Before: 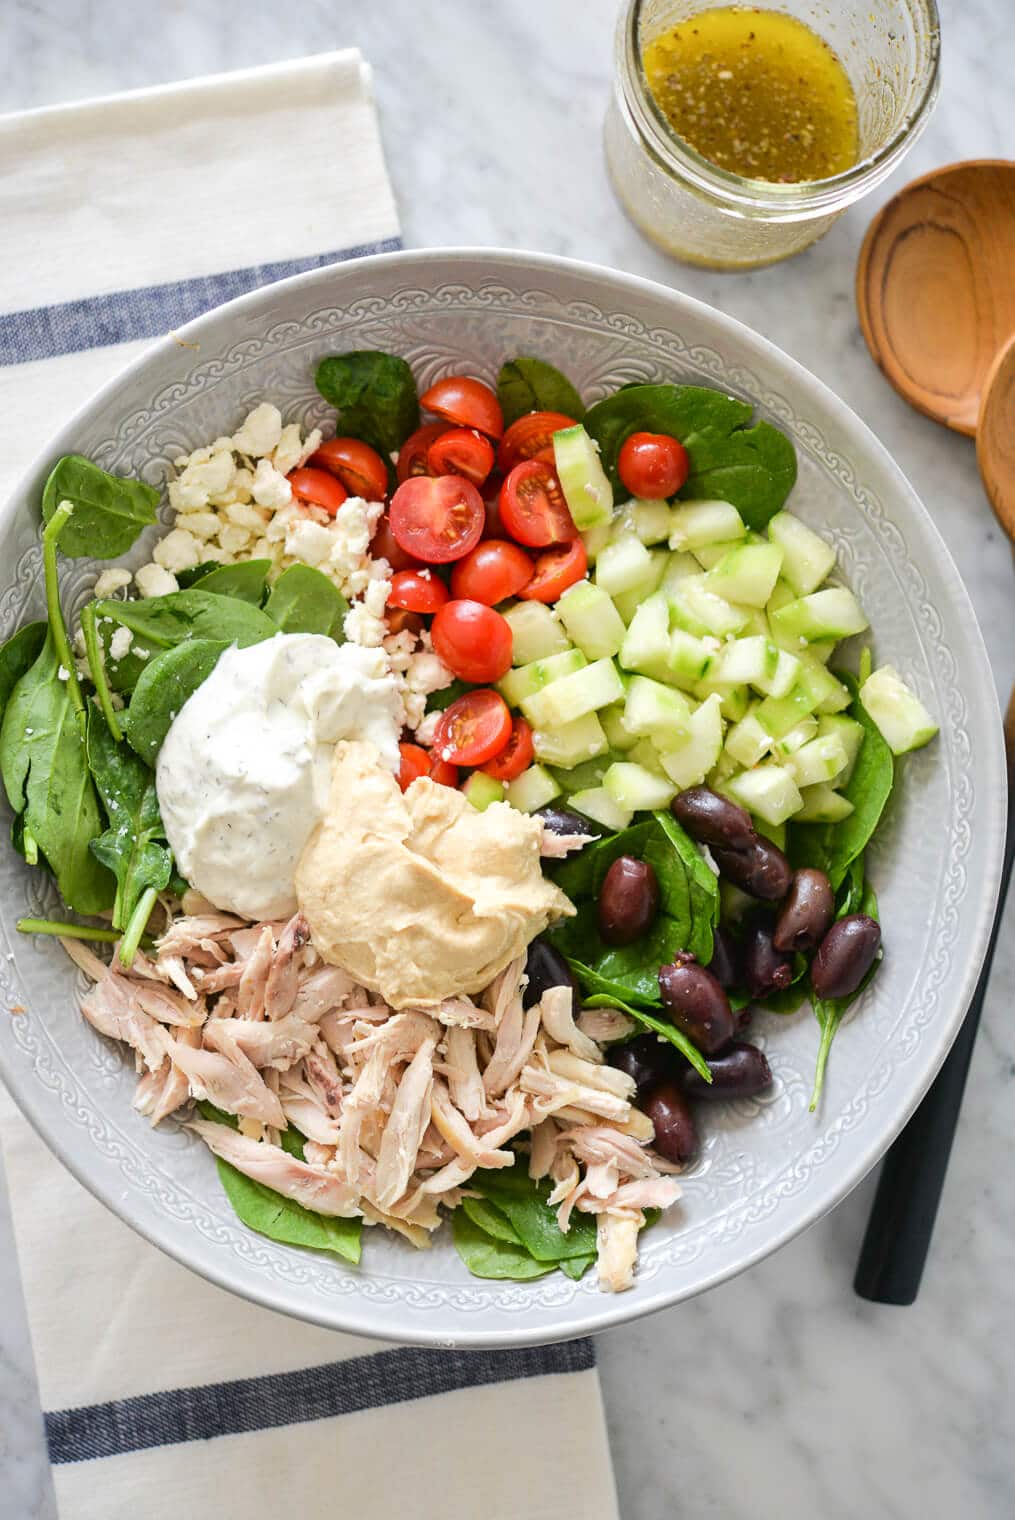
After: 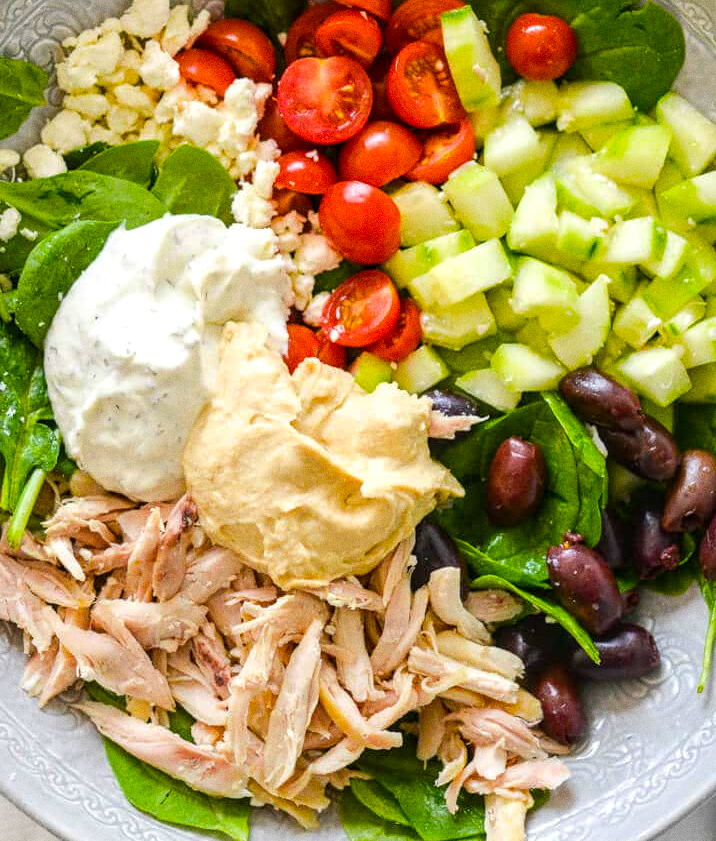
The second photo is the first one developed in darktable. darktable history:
grain: coarseness 0.47 ISO
local contrast: on, module defaults
color balance rgb: linear chroma grading › global chroma 15%, perceptual saturation grading › global saturation 30%
crop: left 11.123%, top 27.61%, right 18.3%, bottom 17.034%
